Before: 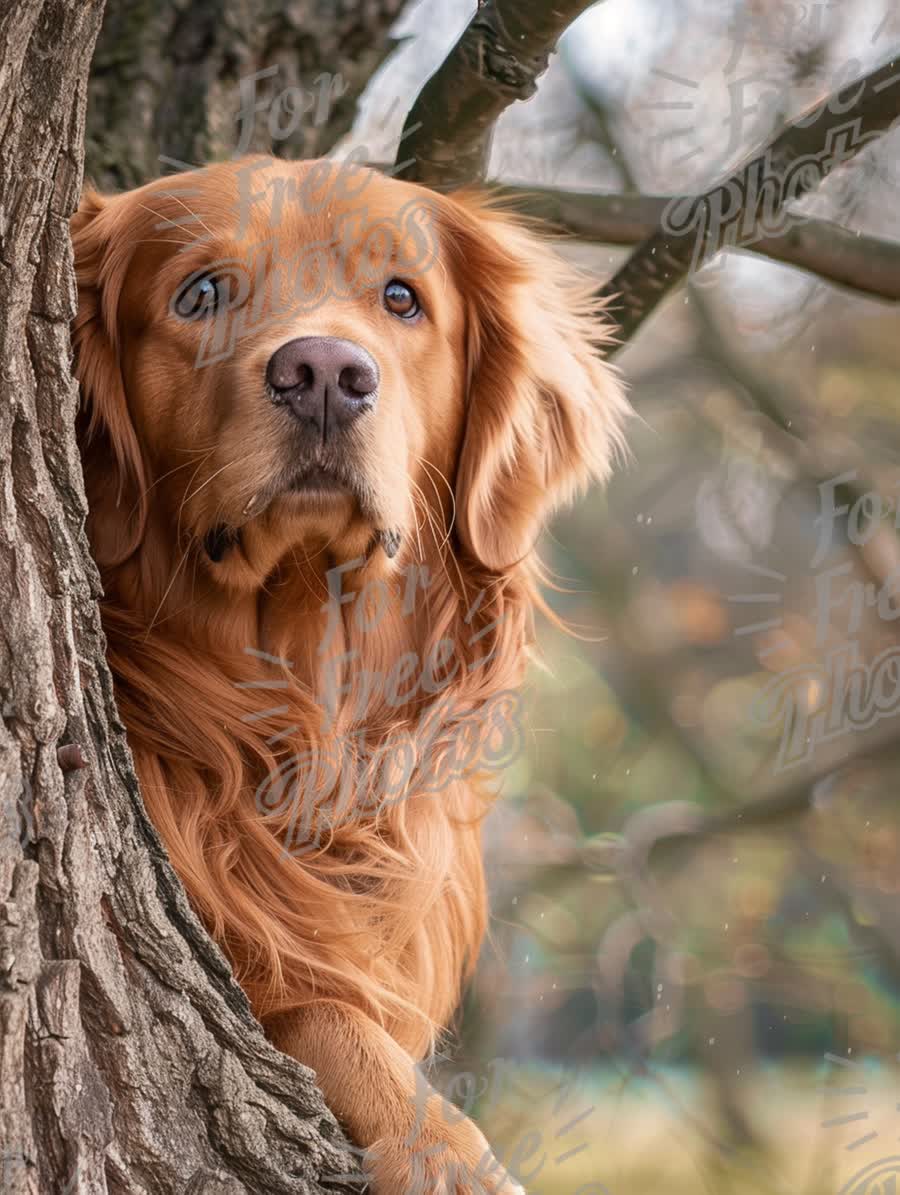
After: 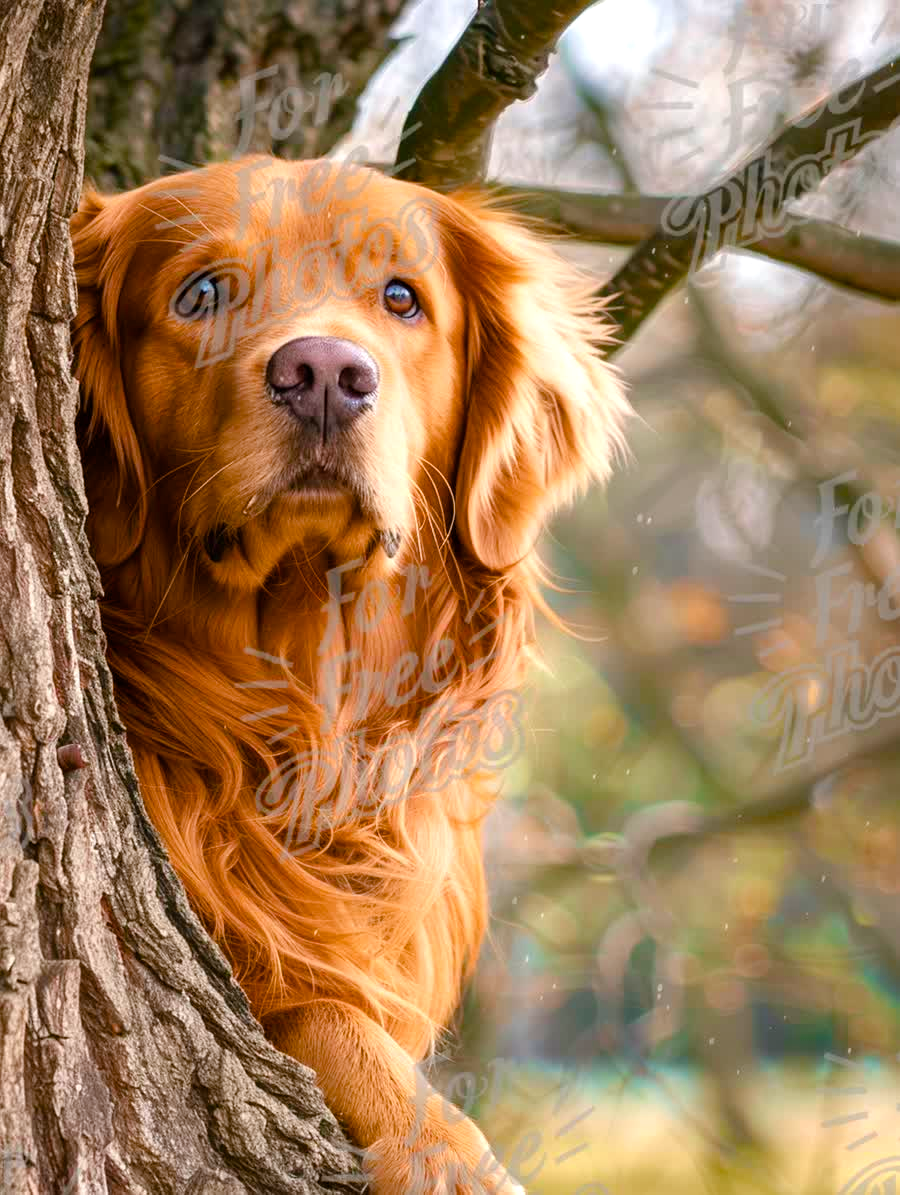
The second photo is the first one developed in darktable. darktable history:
tone equalizer: -8 EV -0.388 EV, -7 EV -0.421 EV, -6 EV -0.354 EV, -5 EV -0.234 EV, -3 EV 0.24 EV, -2 EV 0.321 EV, -1 EV 0.395 EV, +0 EV 0.439 EV, mask exposure compensation -0.485 EV
color balance rgb: shadows lift › chroma 0.923%, shadows lift › hue 114.54°, perceptual saturation grading › global saturation 35.142%, perceptual saturation grading › highlights -29.811%, perceptual saturation grading › shadows 36.042%, global vibrance 34.493%
